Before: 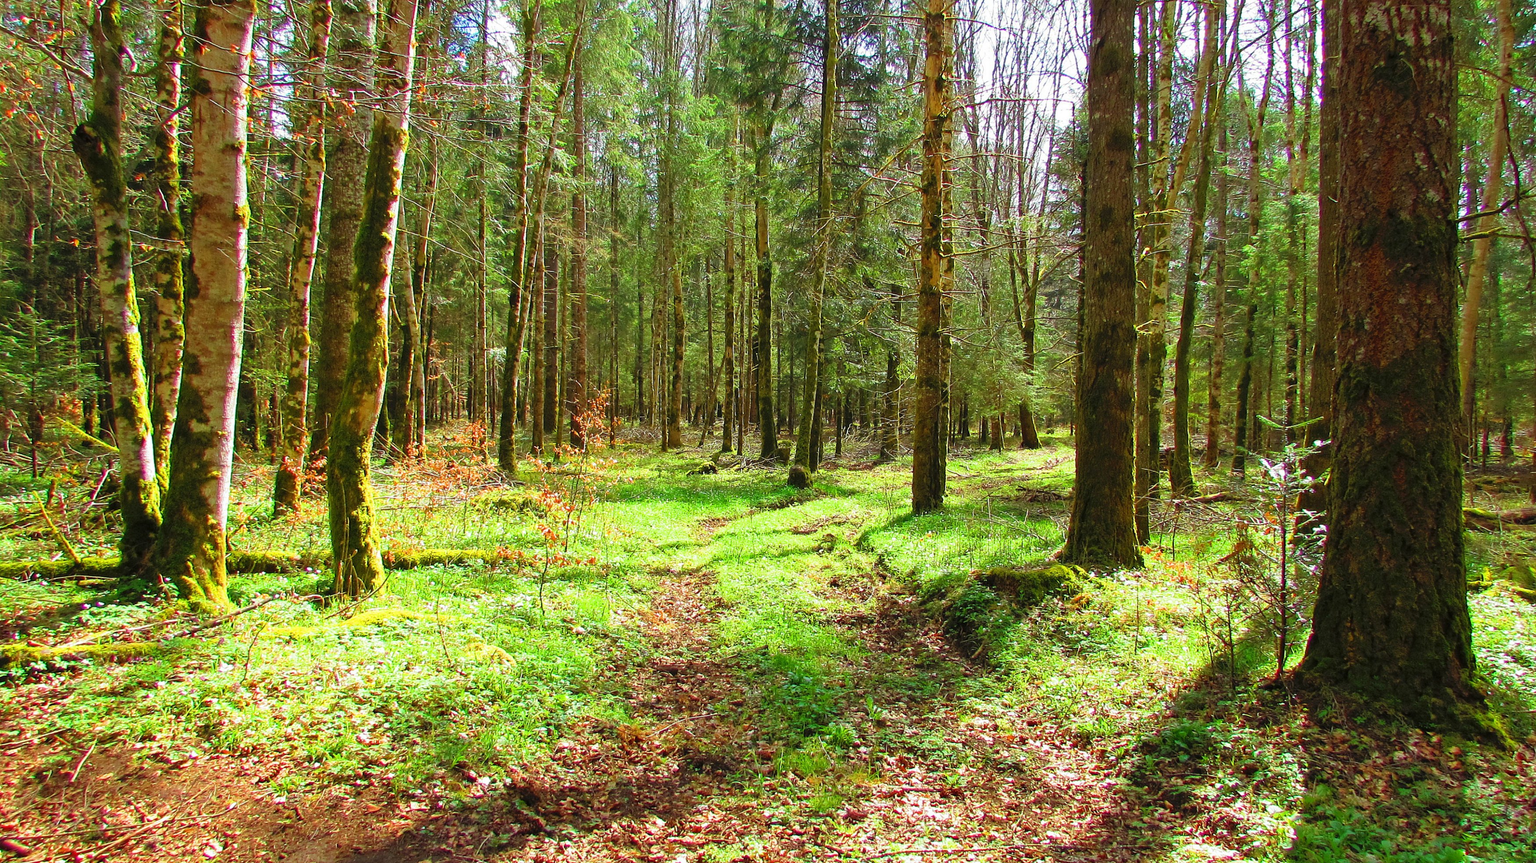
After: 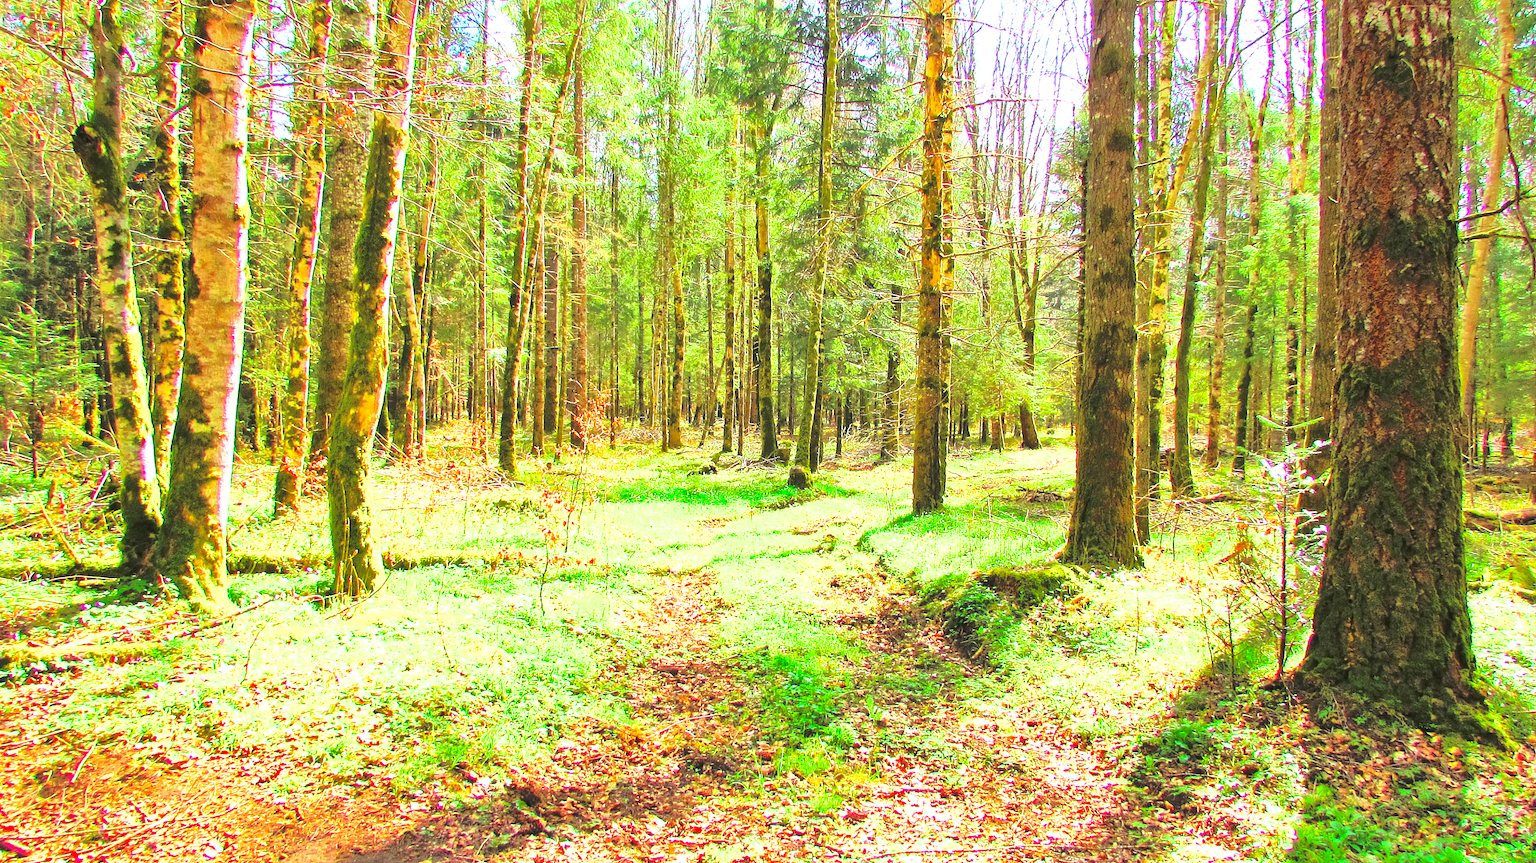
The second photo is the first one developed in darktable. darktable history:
exposure: black level correction 0, exposure 1.3 EV, compensate highlight preservation false
shadows and highlights: on, module defaults
base curve: curves: ch0 [(0, 0) (0.028, 0.03) (0.121, 0.232) (0.46, 0.748) (0.859, 0.968) (1, 1)]
